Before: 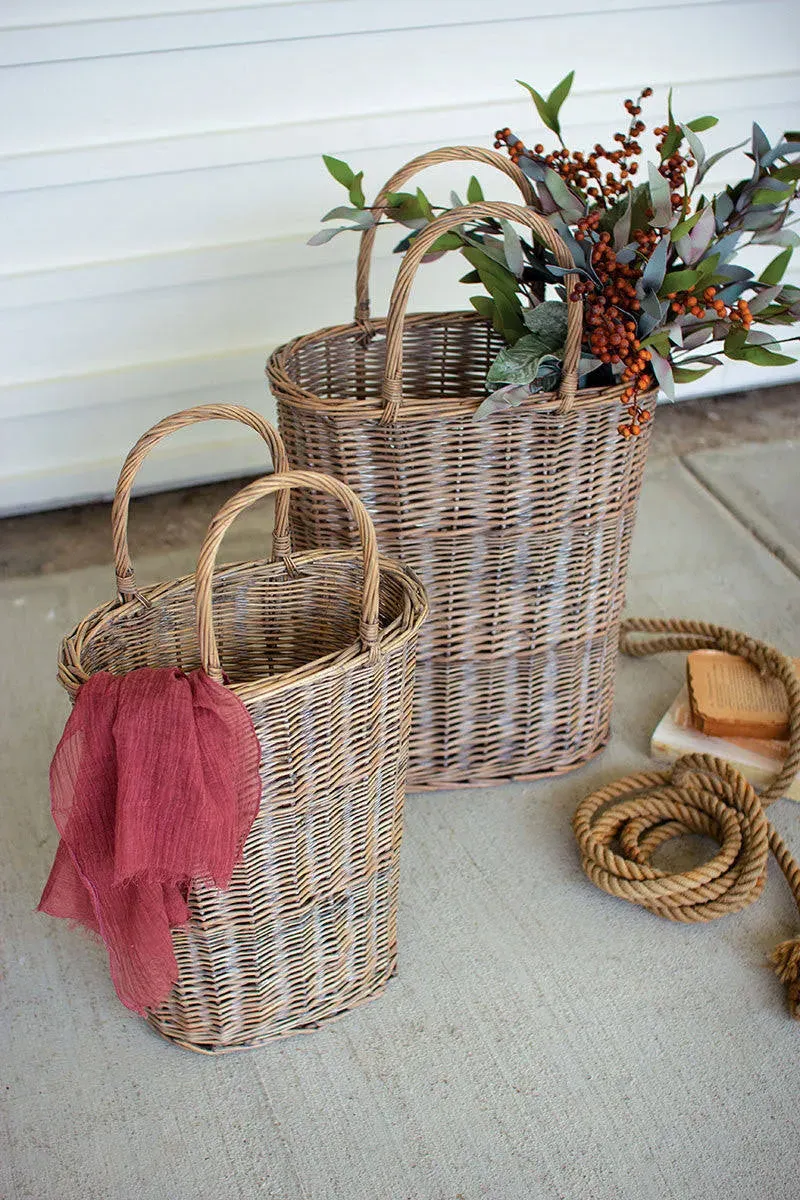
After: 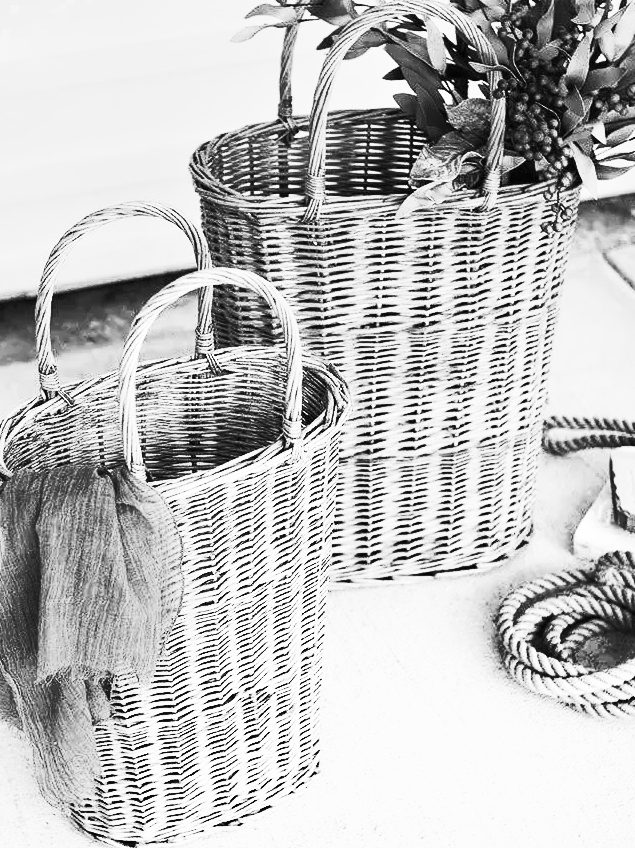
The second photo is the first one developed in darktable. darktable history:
graduated density: hue 238.83°, saturation 50%
exposure: black level correction 0, exposure 0.9 EV, compensate highlight preservation false
crop: left 9.712%, top 16.928%, right 10.845%, bottom 12.332%
color balance rgb: shadows lift › luminance -10%, power › luminance -9%, linear chroma grading › global chroma 10%, global vibrance 10%, contrast 15%, saturation formula JzAzBz (2021)
monochrome: a -6.99, b 35.61, size 1.4
contrast brightness saturation: contrast 0.43, brightness 0.56, saturation -0.19
tone curve: curves: ch0 [(0, 0.003) (0.117, 0.101) (0.257, 0.246) (0.408, 0.432) (0.632, 0.716) (0.795, 0.884) (1, 1)]; ch1 [(0, 0) (0.227, 0.197) (0.405, 0.421) (0.501, 0.501) (0.522, 0.526) (0.546, 0.564) (0.589, 0.602) (0.696, 0.761) (0.976, 0.992)]; ch2 [(0, 0) (0.208, 0.176) (0.377, 0.38) (0.5, 0.5) (0.537, 0.534) (0.571, 0.577) (0.627, 0.64) (0.698, 0.76) (1, 1)], color space Lab, independent channels, preserve colors none
shadows and highlights: radius 133.83, soften with gaussian
